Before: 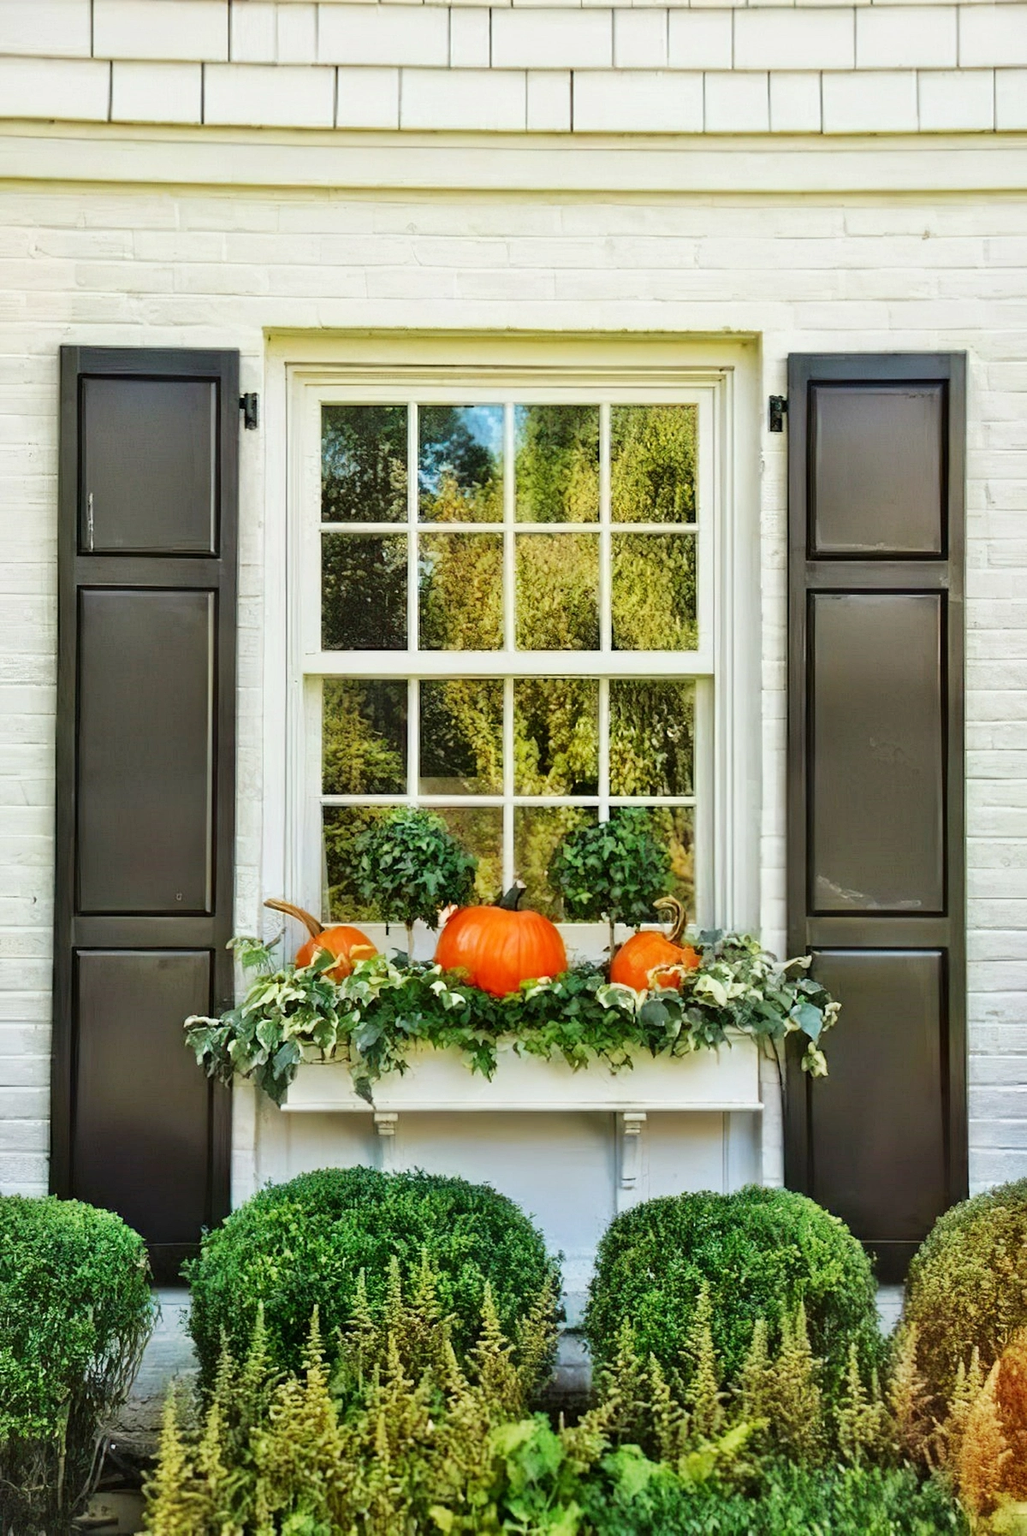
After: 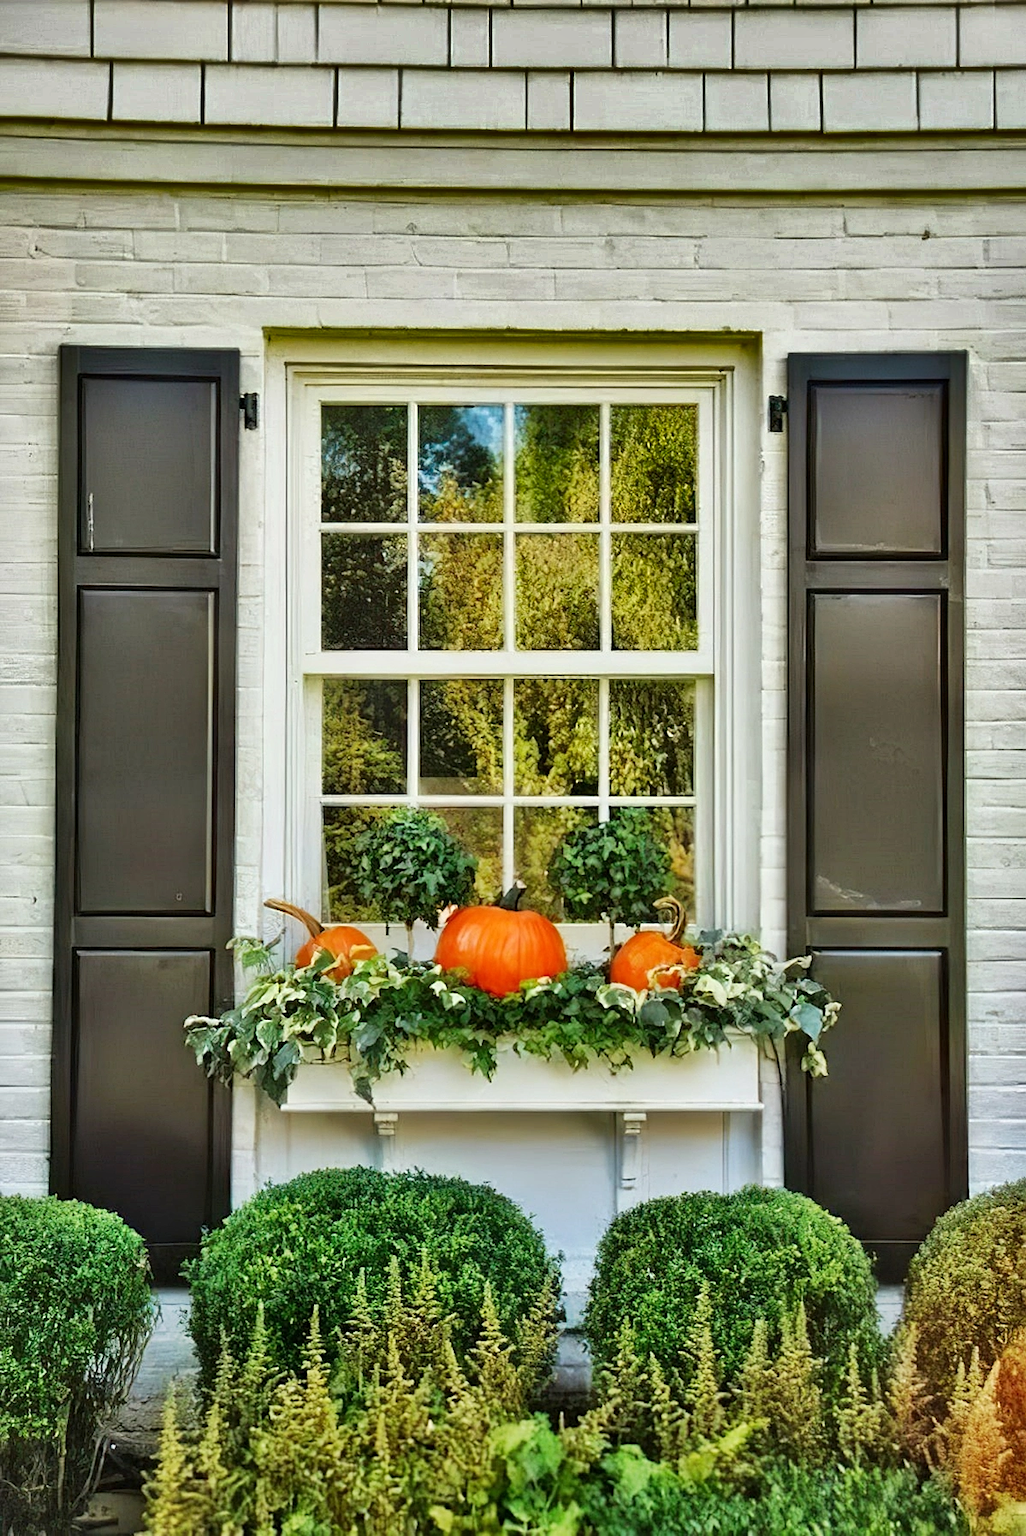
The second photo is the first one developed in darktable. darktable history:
shadows and highlights: shadows 20.89, highlights -82.35, soften with gaussian
sharpen: amount 0.211
